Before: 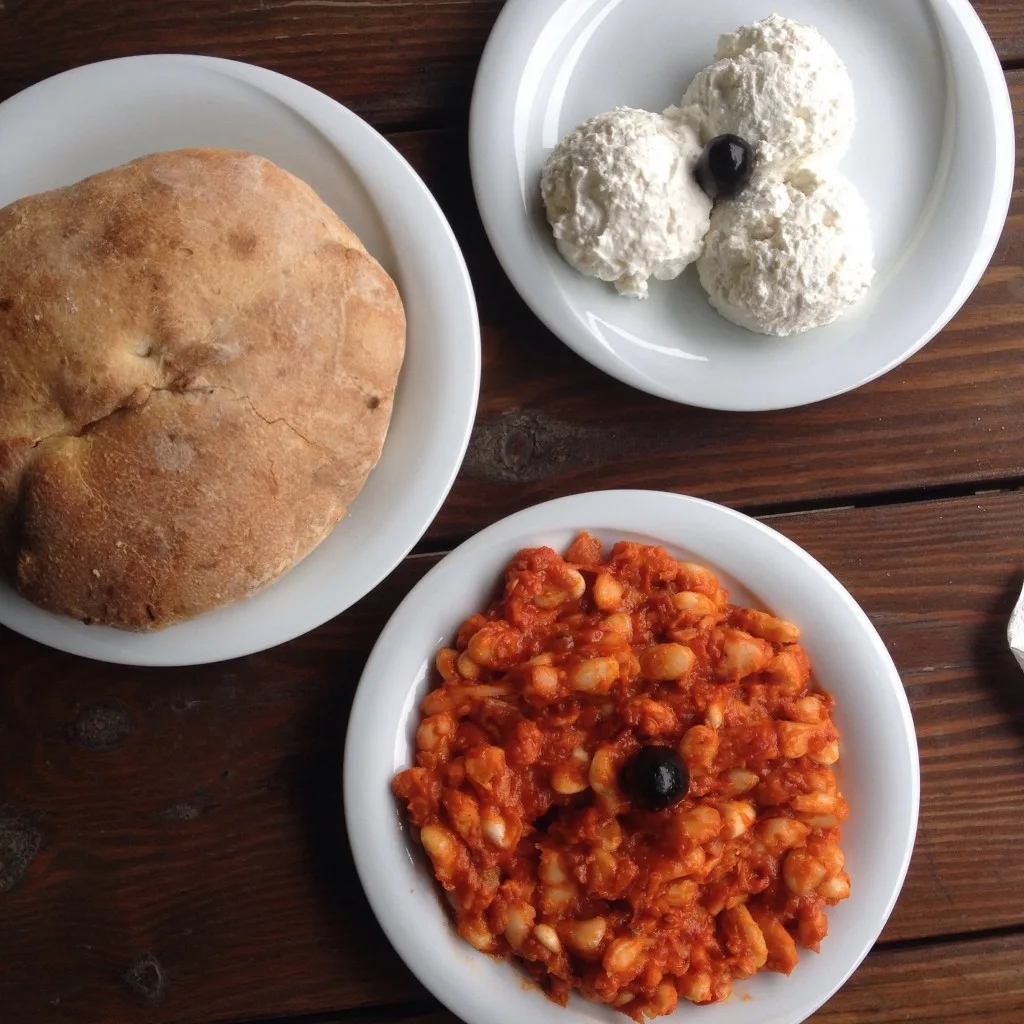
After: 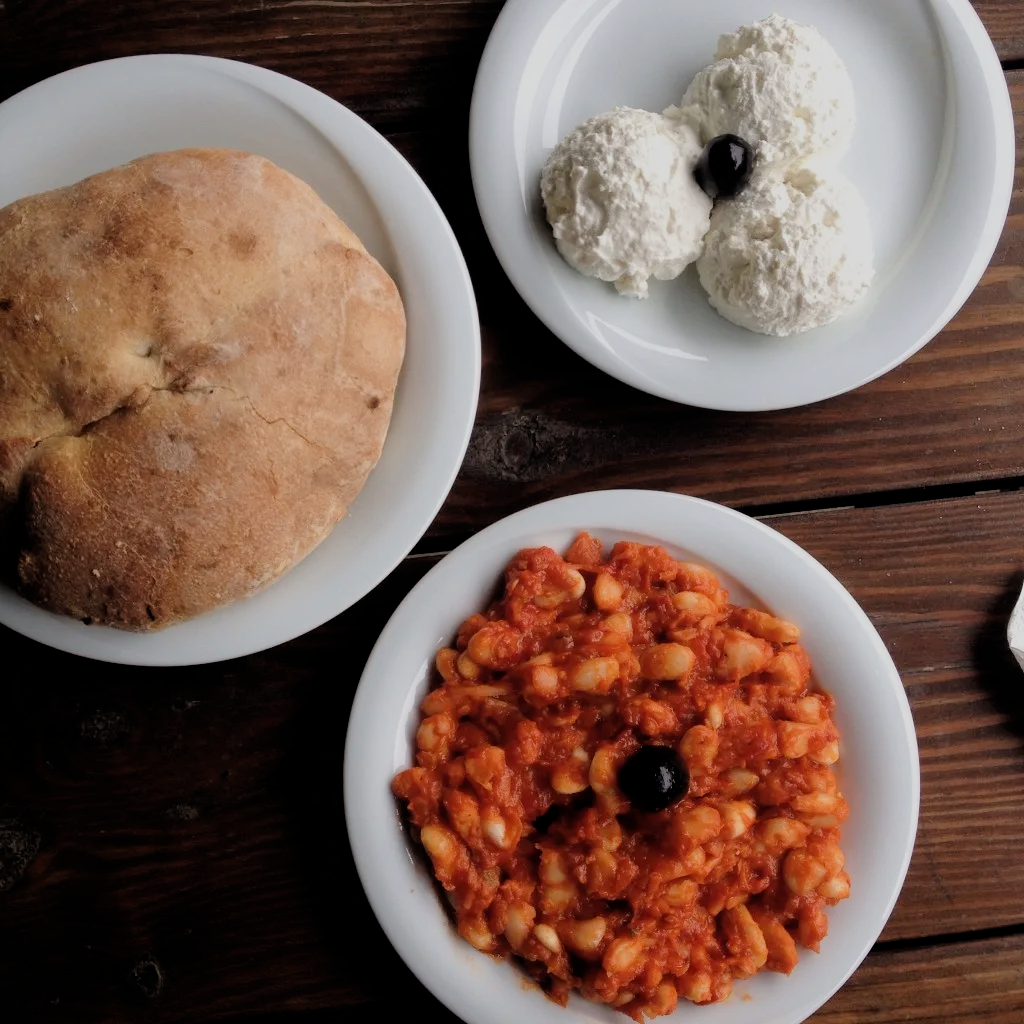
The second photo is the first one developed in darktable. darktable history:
filmic rgb: black relative exposure -4.88 EV, hardness 2.82
